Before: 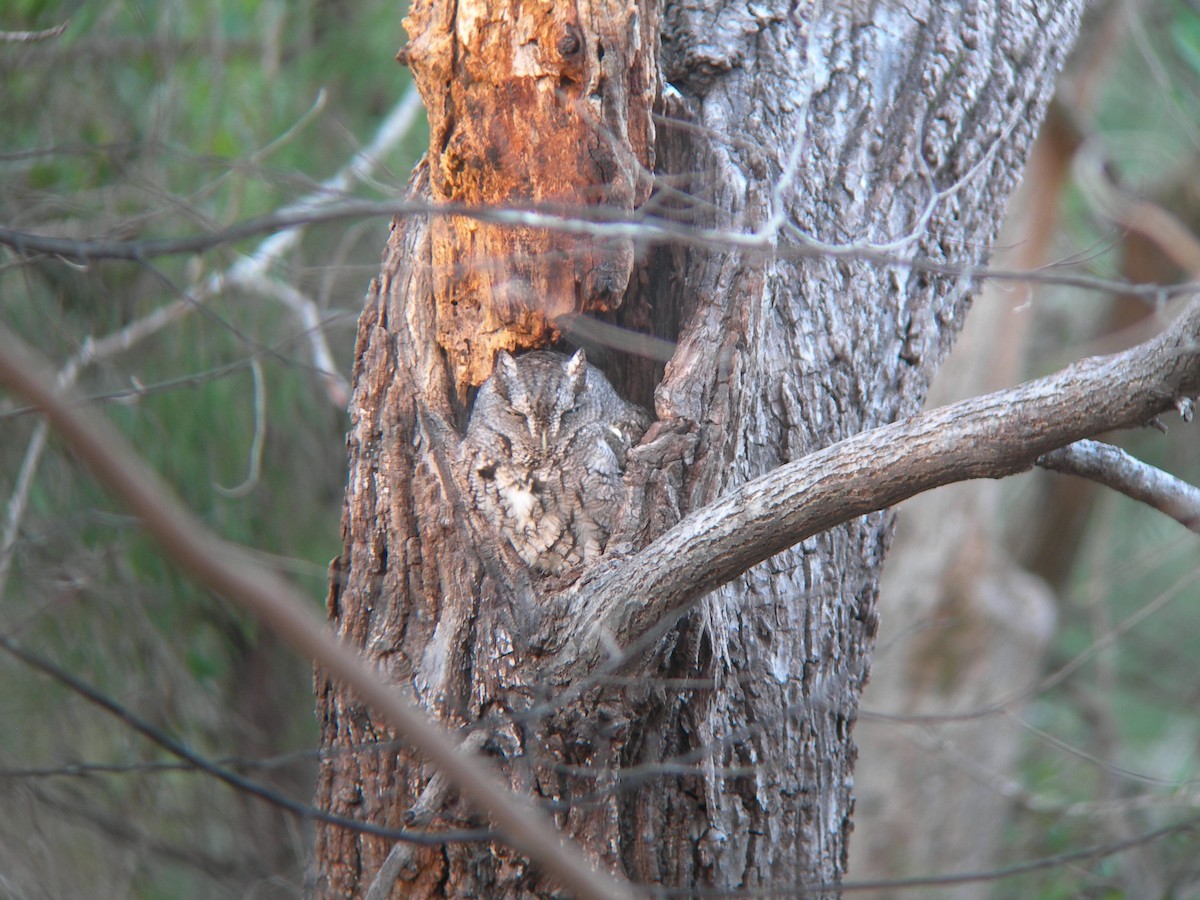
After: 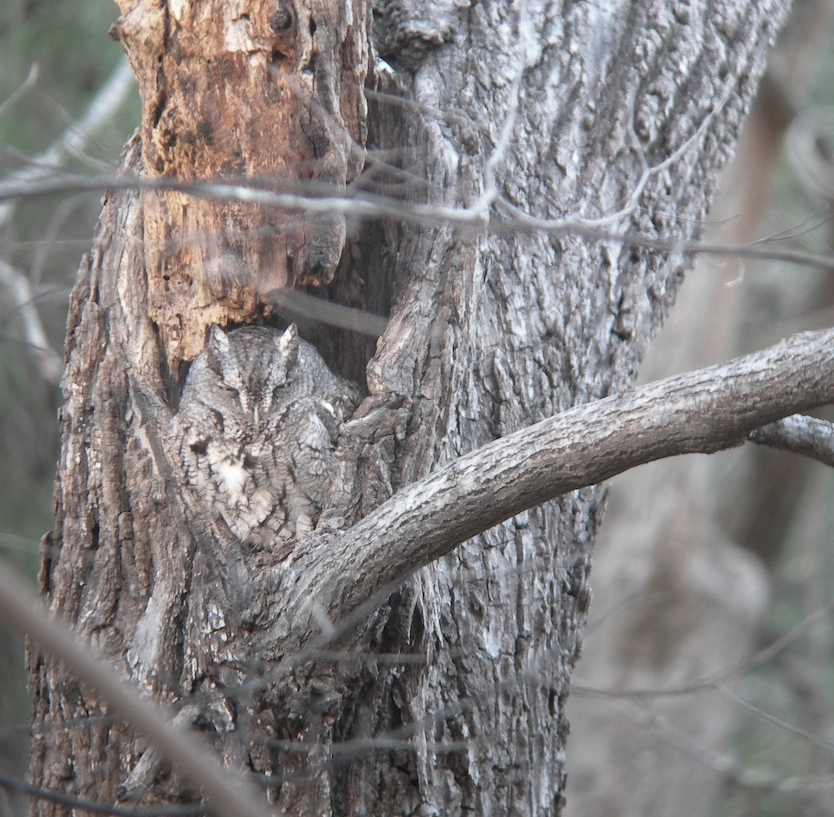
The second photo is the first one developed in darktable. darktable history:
color correction: saturation 0.5
crop and rotate: left 24.034%, top 2.838%, right 6.406%, bottom 6.299%
